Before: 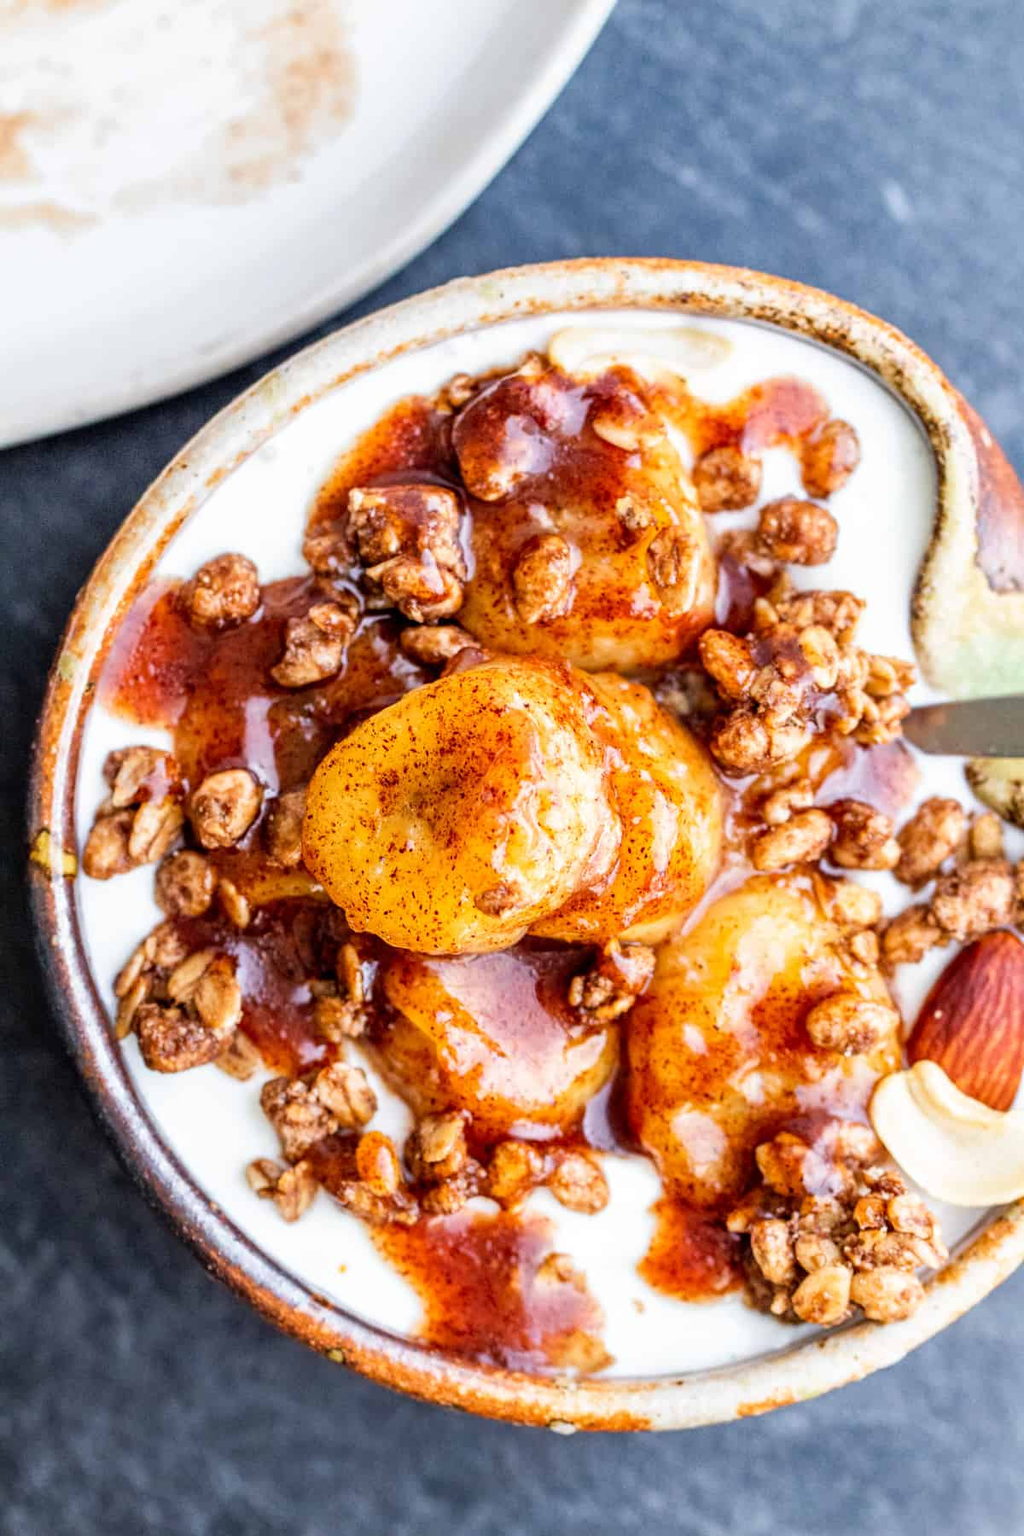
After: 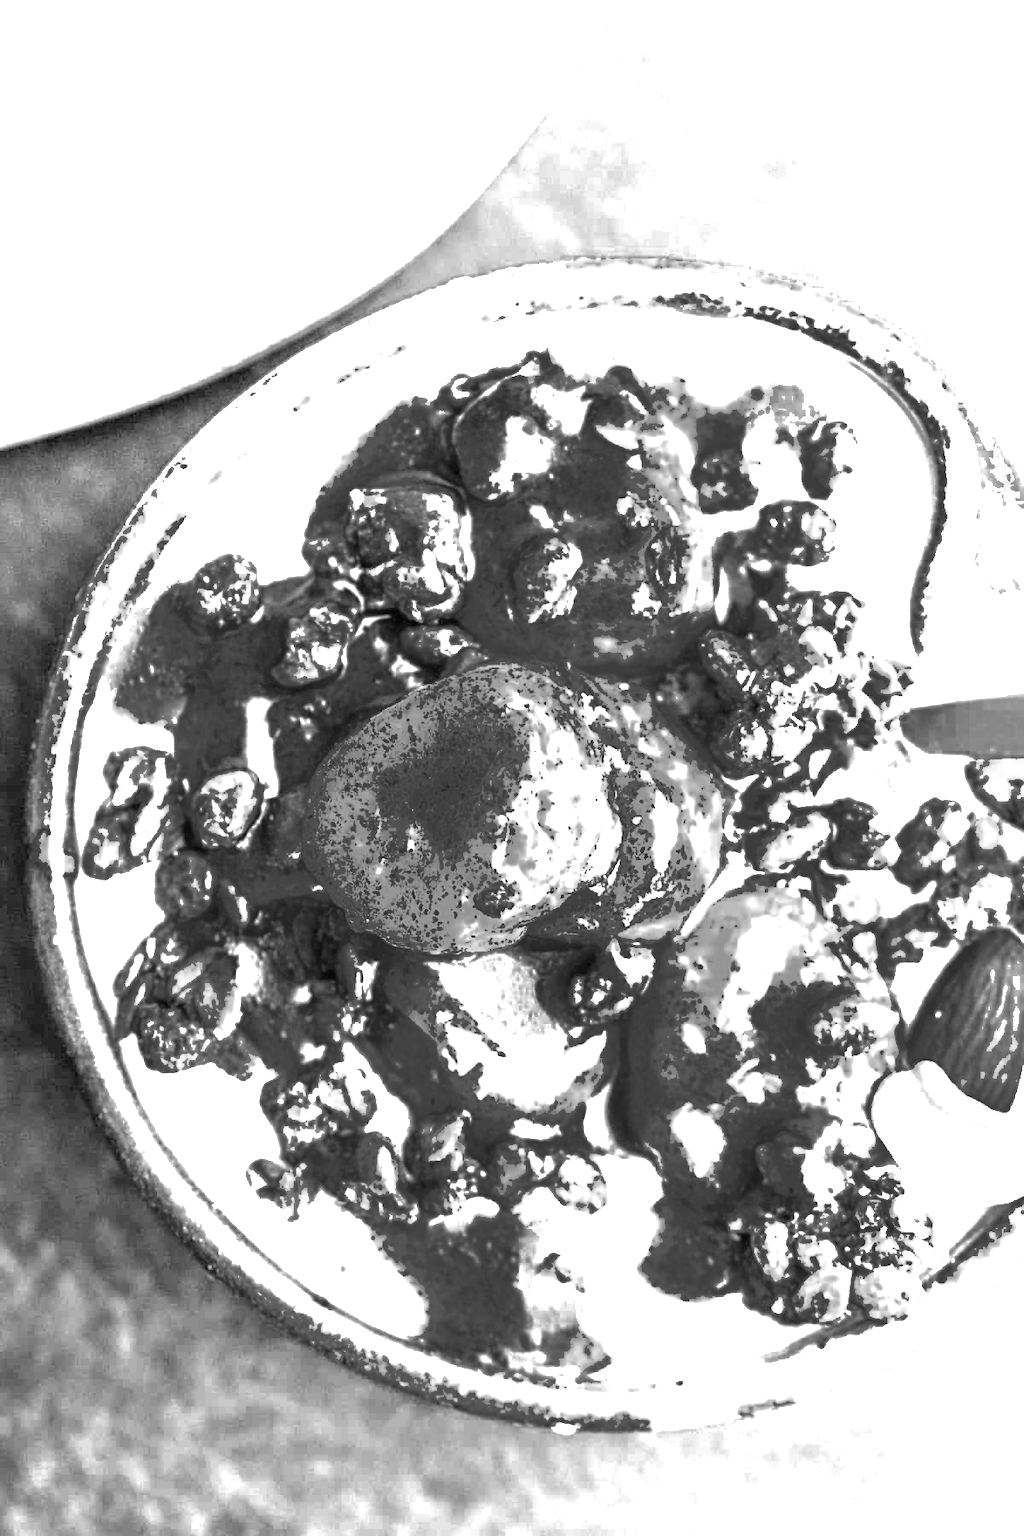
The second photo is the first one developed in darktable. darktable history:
color correction: highlights a* -10.38, highlights b* -19.18
color zones: curves: ch0 [(0.287, 0.048) (0.493, 0.484) (0.737, 0.816)]; ch1 [(0, 0) (0.143, 0) (0.286, 0) (0.429, 0) (0.571, 0) (0.714, 0) (0.857, 0)]
exposure: black level correction 0, exposure 1.194 EV, compensate highlight preservation false
shadows and highlights: on, module defaults
